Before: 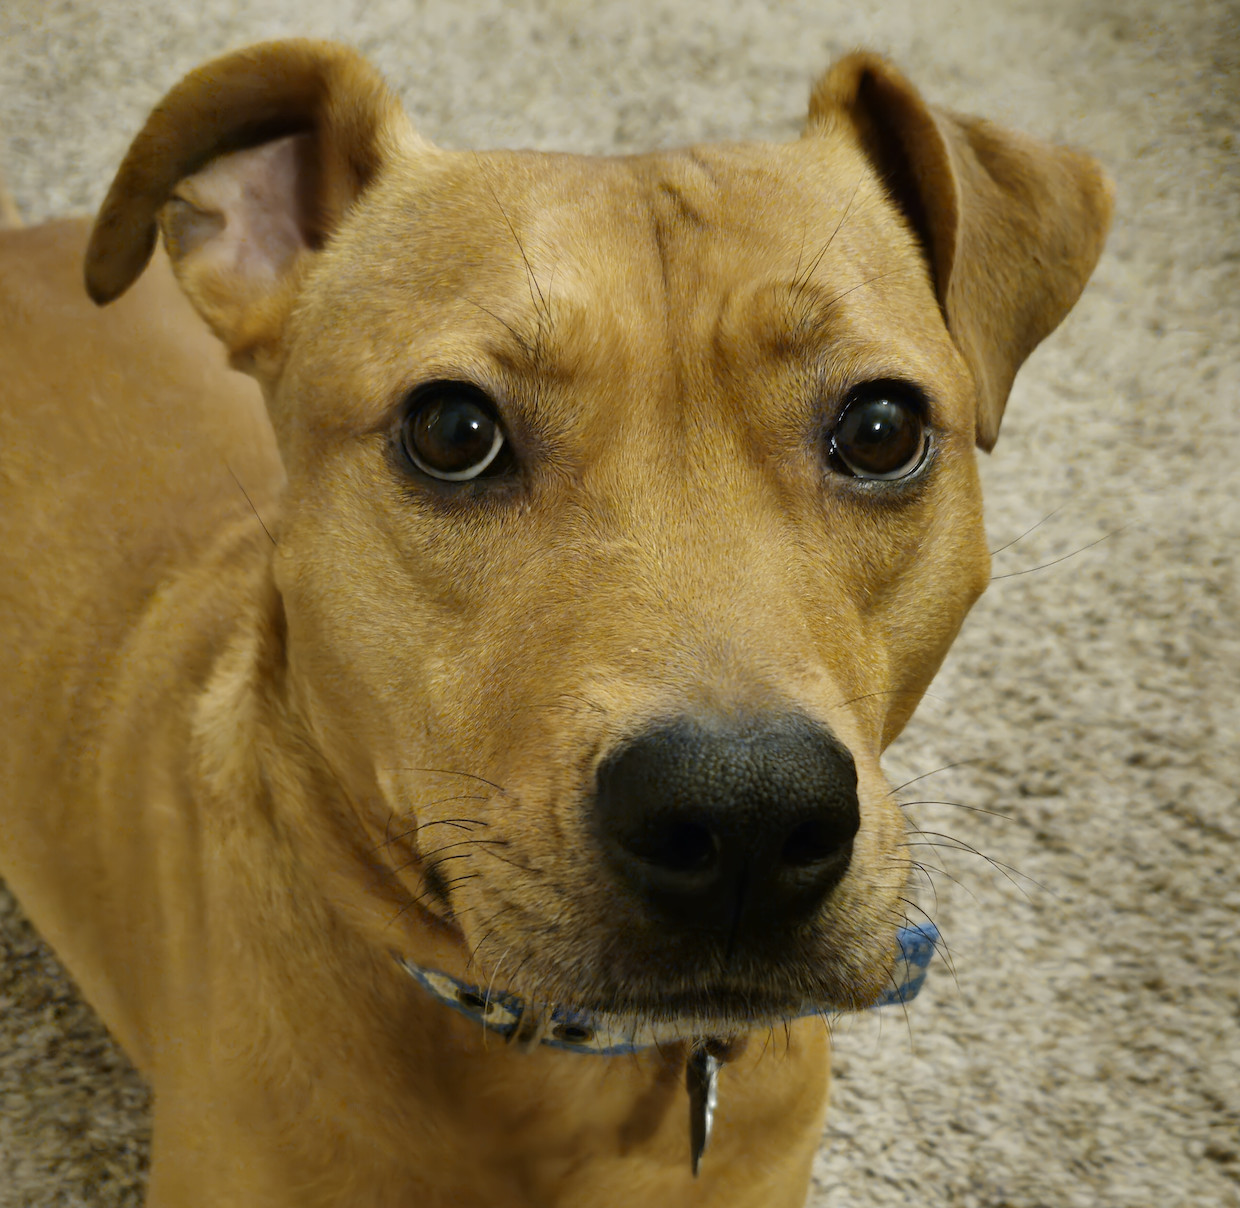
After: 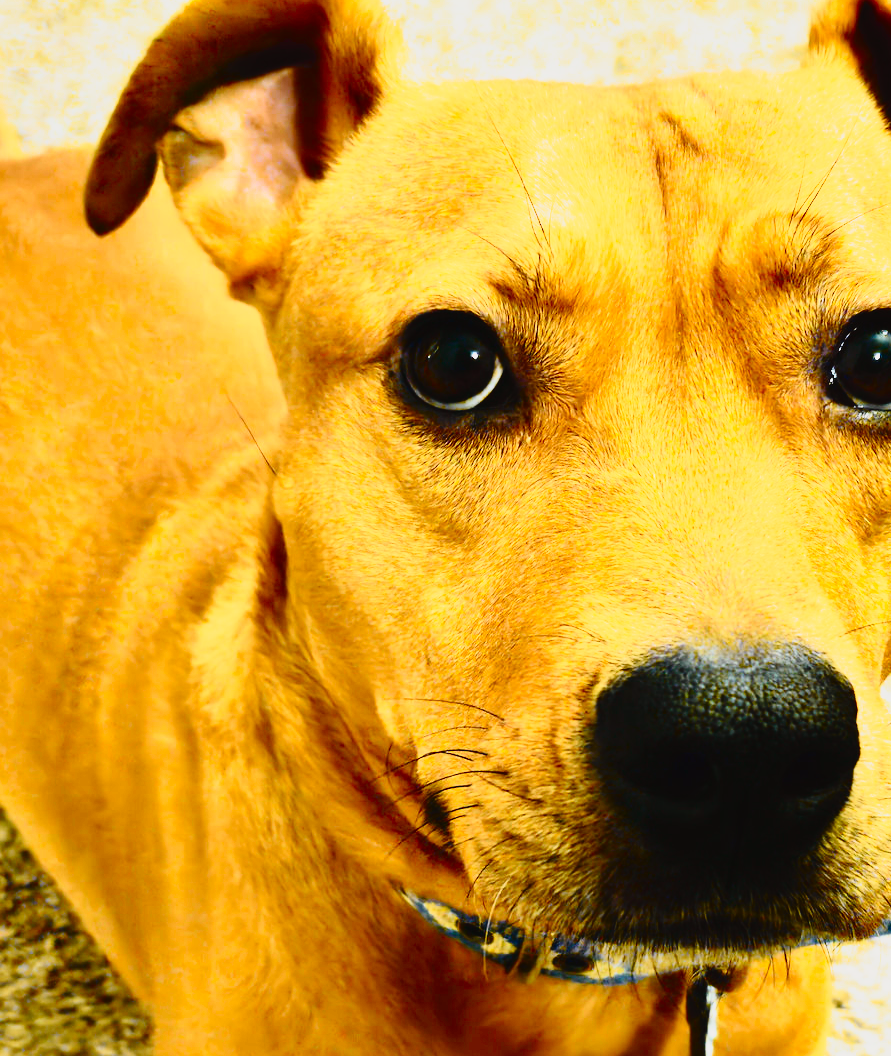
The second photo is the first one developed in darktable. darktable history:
crop: top 5.803%, right 27.864%, bottom 5.804%
base curve: curves: ch0 [(0, 0) (0.026, 0.03) (0.109, 0.232) (0.351, 0.748) (0.669, 0.968) (1, 1)], preserve colors none
tone curve: curves: ch0 [(0, 0.023) (0.132, 0.075) (0.256, 0.2) (0.463, 0.494) (0.699, 0.816) (0.813, 0.898) (1, 0.943)]; ch1 [(0, 0) (0.32, 0.306) (0.441, 0.41) (0.476, 0.466) (0.498, 0.5) (0.518, 0.519) (0.546, 0.571) (0.604, 0.651) (0.733, 0.817) (1, 1)]; ch2 [(0, 0) (0.312, 0.313) (0.431, 0.425) (0.483, 0.477) (0.503, 0.503) (0.526, 0.507) (0.564, 0.575) (0.614, 0.695) (0.713, 0.767) (0.985, 0.966)], color space Lab, independent channels
